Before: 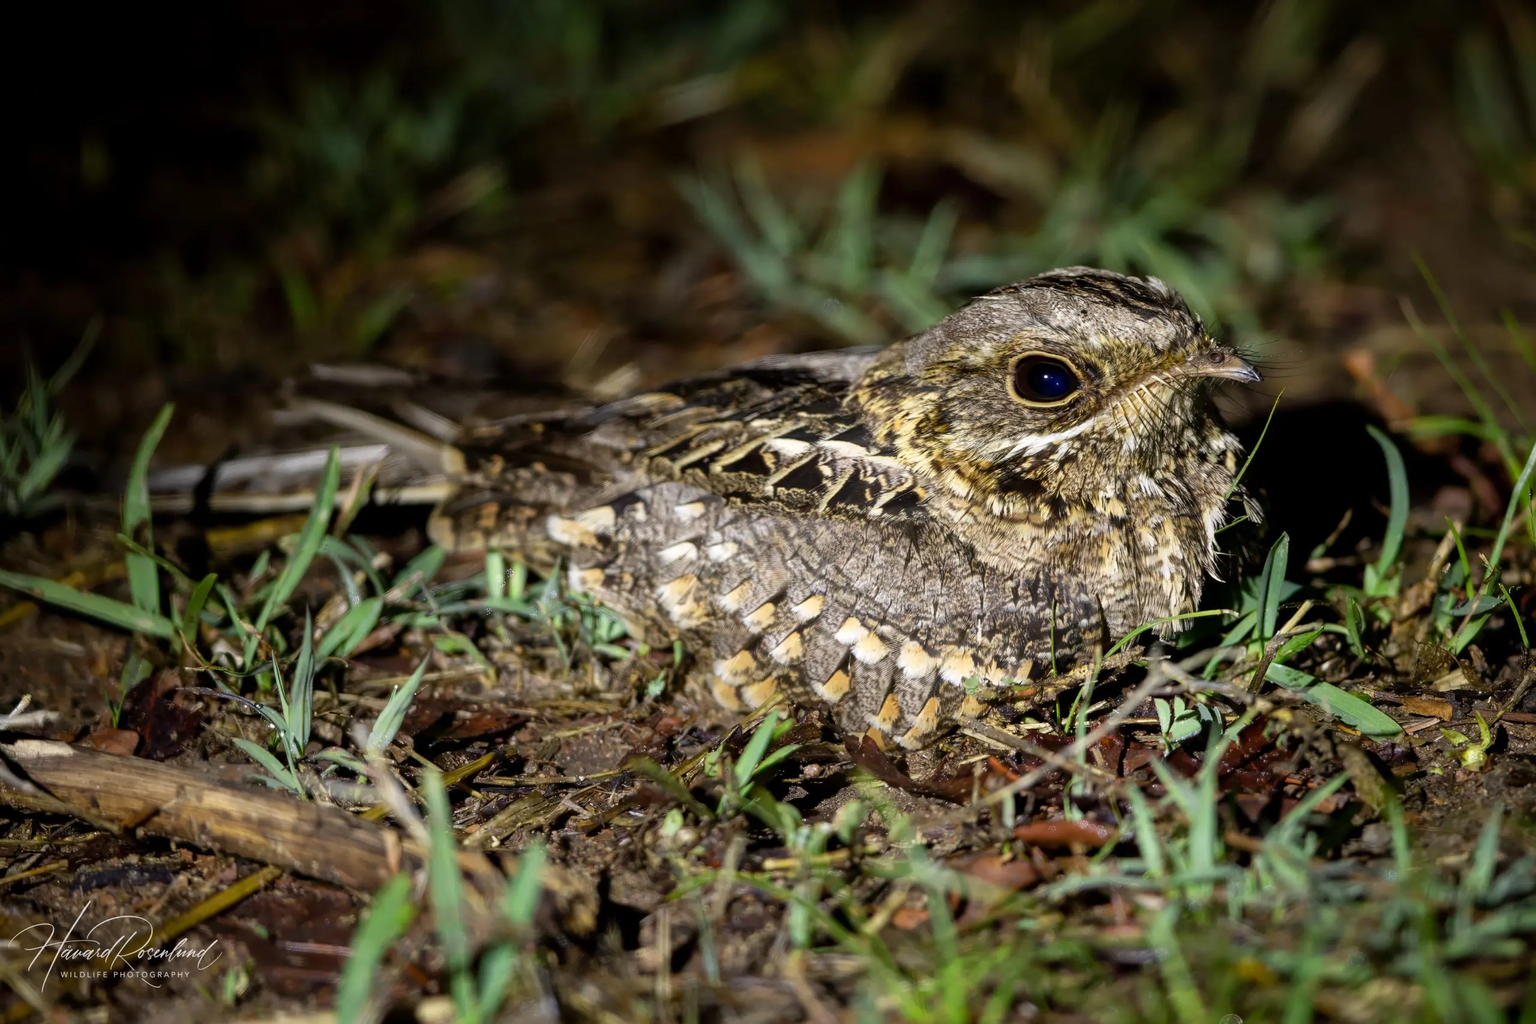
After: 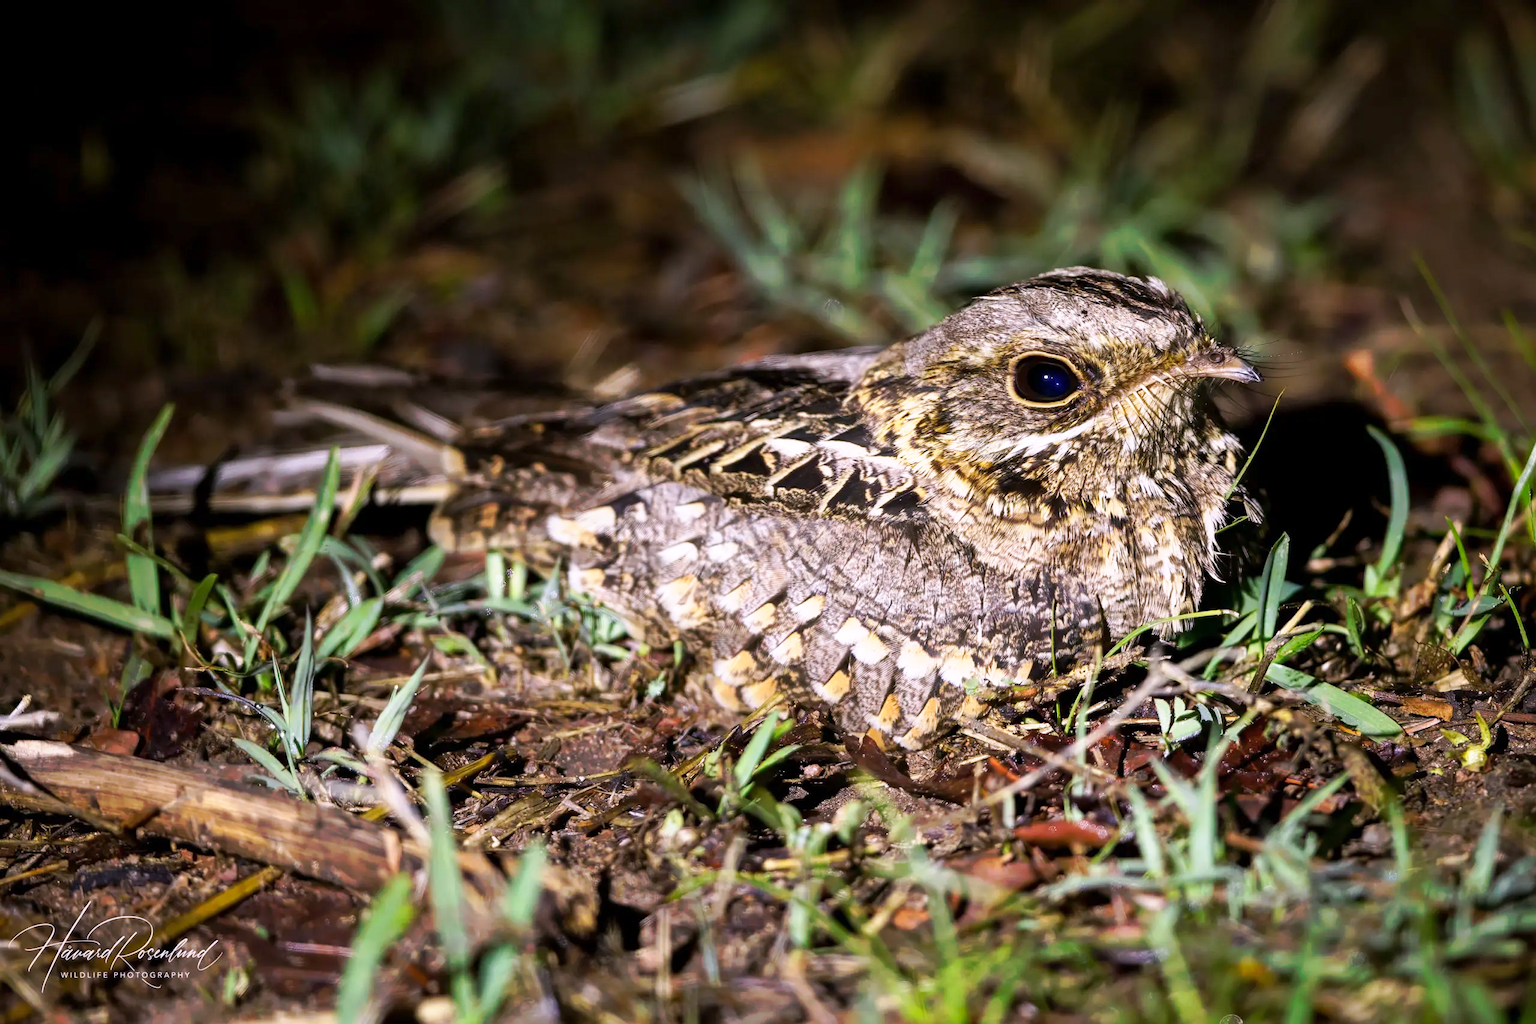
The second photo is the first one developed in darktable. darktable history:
white balance: red 1.066, blue 1.119
base curve: curves: ch0 [(0, 0) (0.579, 0.807) (1, 1)], preserve colors none
tone curve: curves: ch0 [(0, 0) (0.003, 0.003) (0.011, 0.011) (0.025, 0.024) (0.044, 0.042) (0.069, 0.066) (0.1, 0.095) (0.136, 0.129) (0.177, 0.169) (0.224, 0.214) (0.277, 0.264) (0.335, 0.319) (0.399, 0.38) (0.468, 0.446) (0.543, 0.558) (0.623, 0.636) (0.709, 0.719) (0.801, 0.807) (0.898, 0.901) (1, 1)], preserve colors none
